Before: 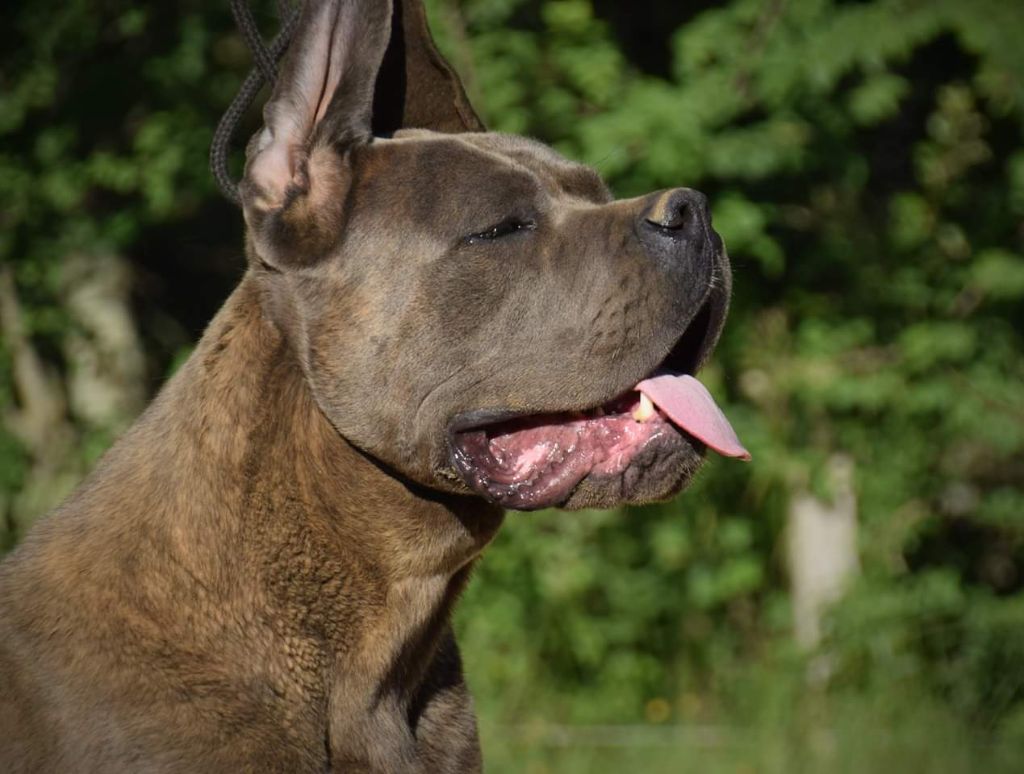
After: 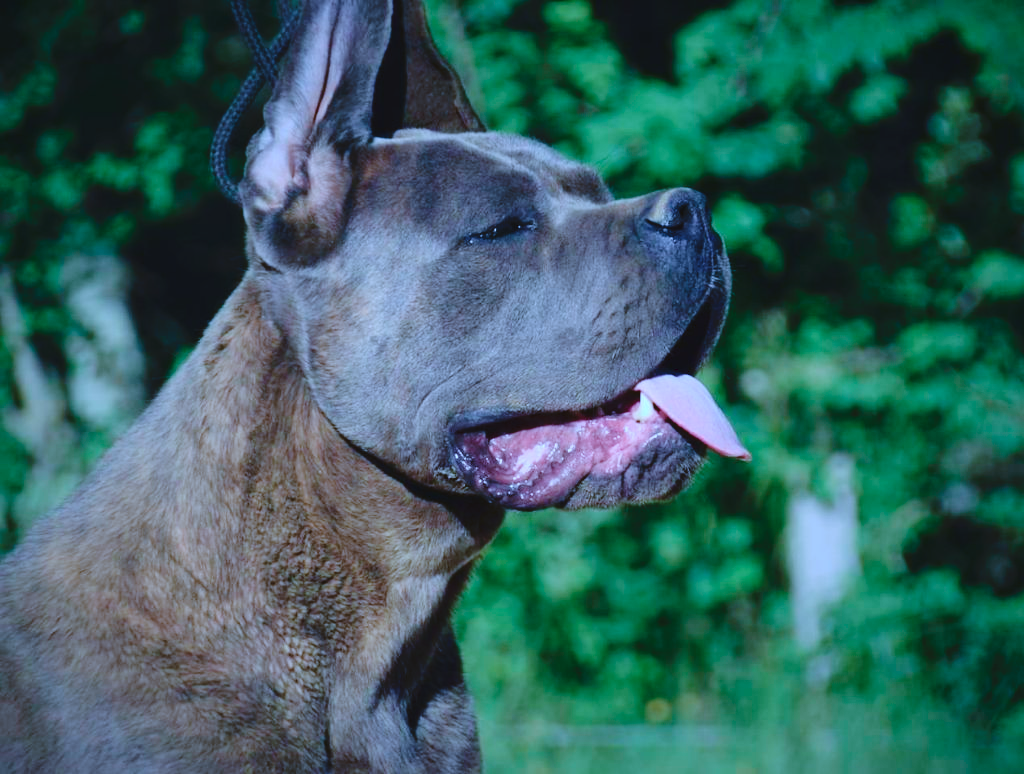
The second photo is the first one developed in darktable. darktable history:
color calibration: illuminant as shot in camera, x 0.442, y 0.413, temperature 2903.13 K
velvia: on, module defaults
tone curve: curves: ch0 [(0, 0) (0.003, 0.047) (0.011, 0.051) (0.025, 0.061) (0.044, 0.075) (0.069, 0.09) (0.1, 0.102) (0.136, 0.125) (0.177, 0.173) (0.224, 0.226) (0.277, 0.303) (0.335, 0.388) (0.399, 0.469) (0.468, 0.545) (0.543, 0.623) (0.623, 0.695) (0.709, 0.766) (0.801, 0.832) (0.898, 0.905) (1, 1)], preserve colors none
